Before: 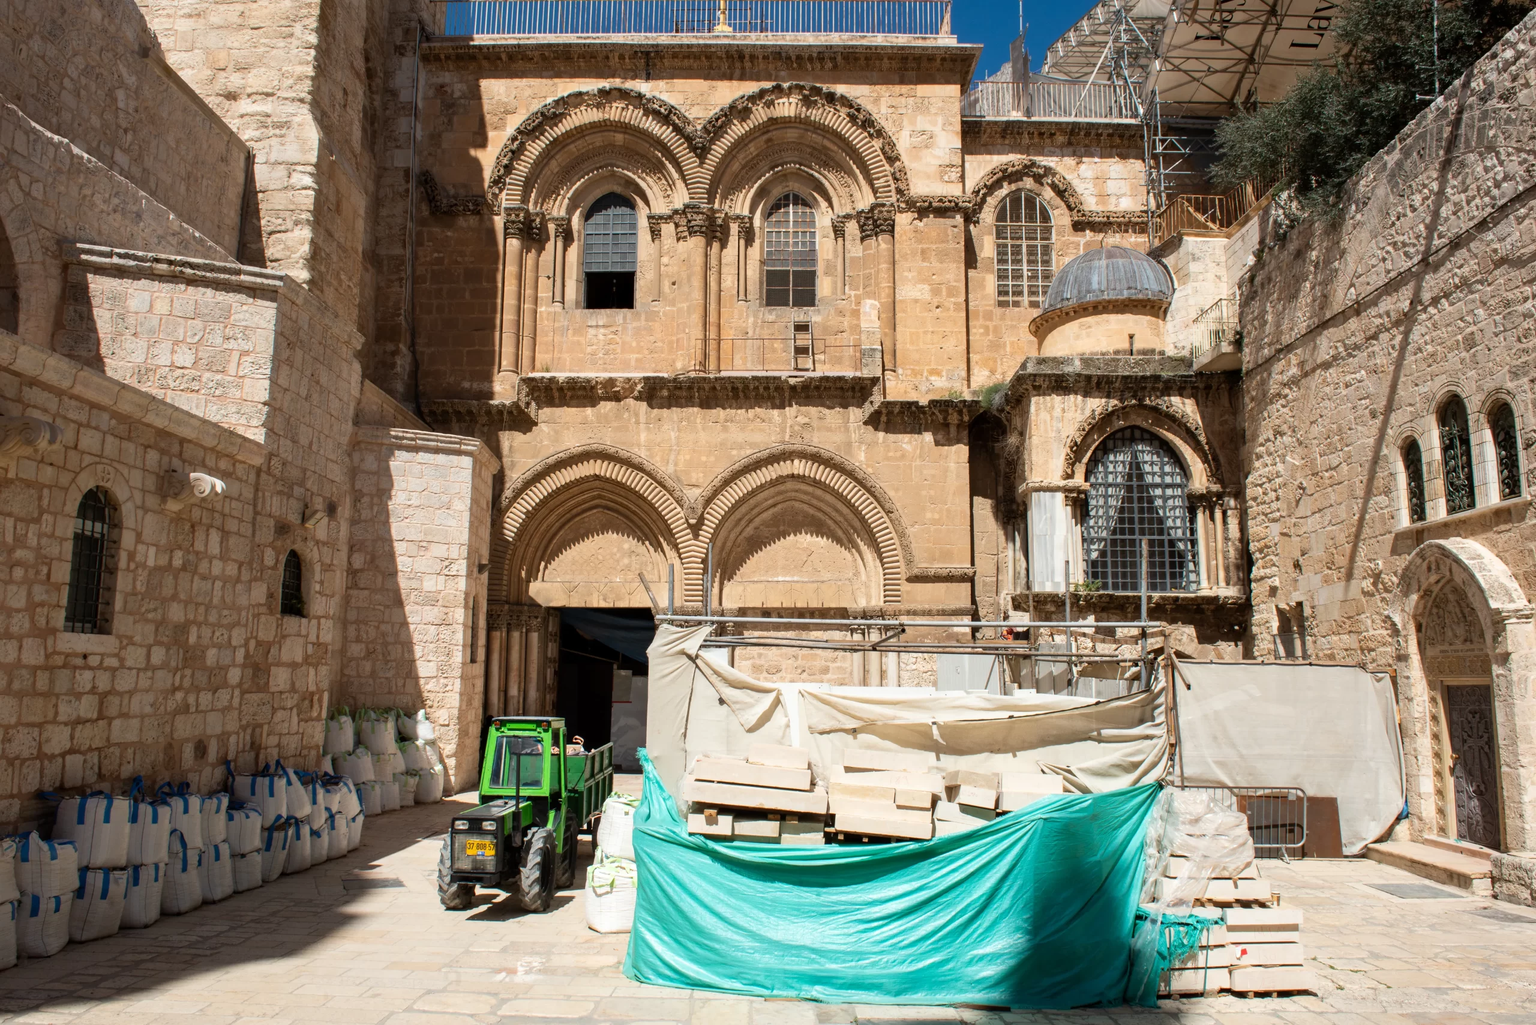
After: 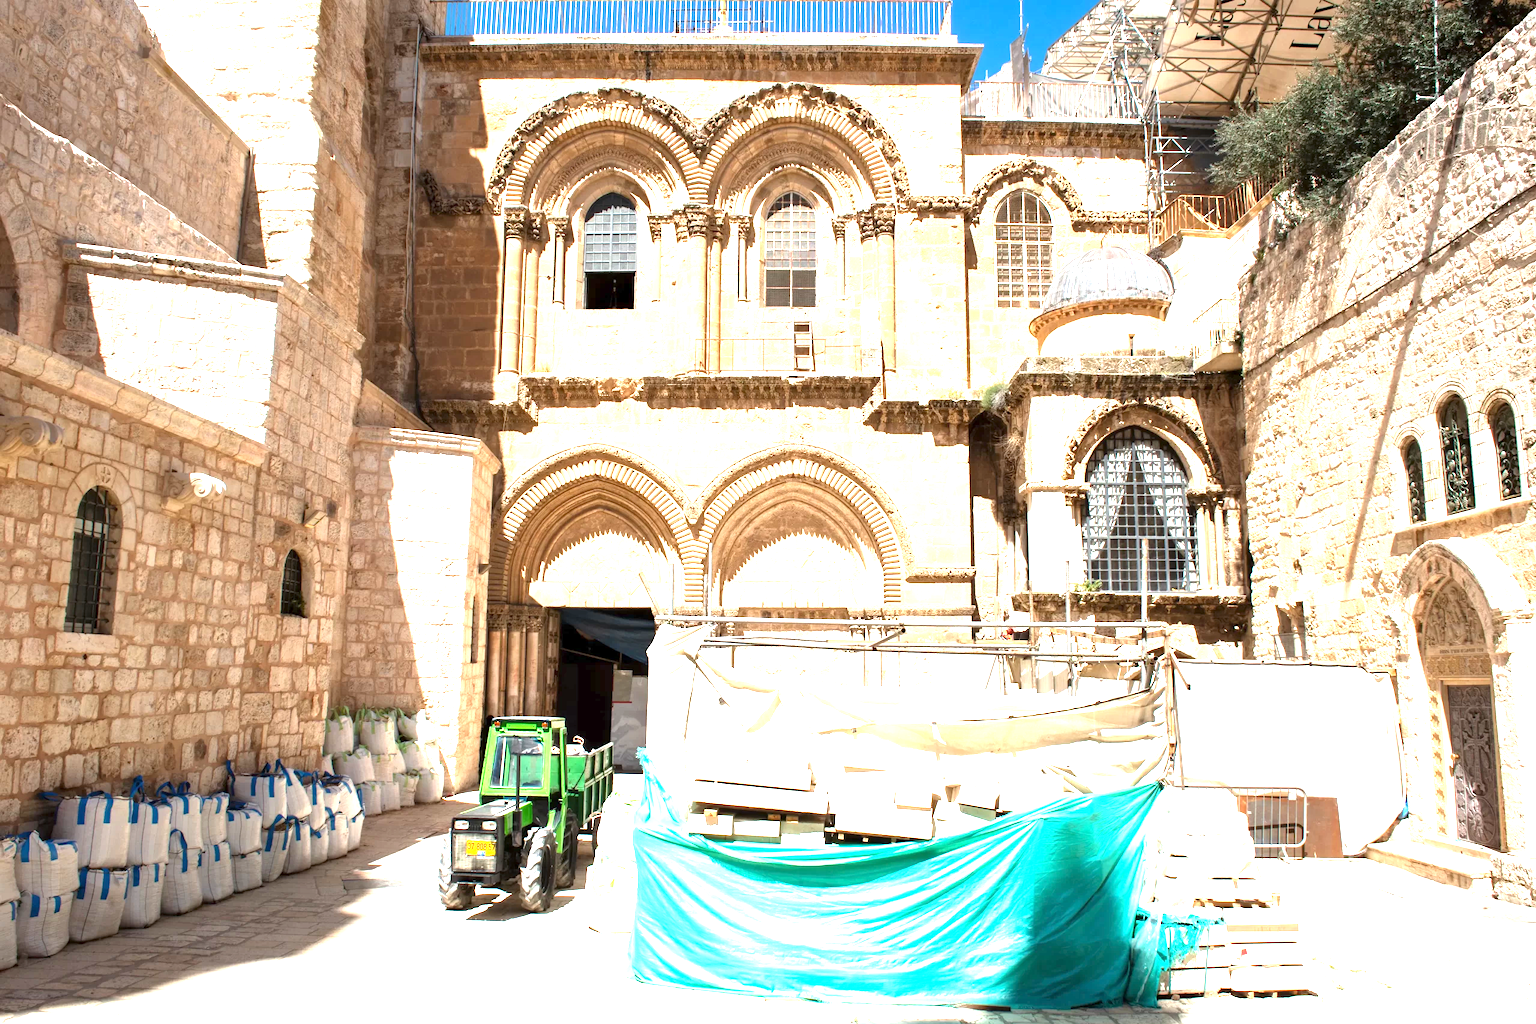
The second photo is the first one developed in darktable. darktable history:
exposure: exposure 1.996 EV, compensate highlight preservation false
